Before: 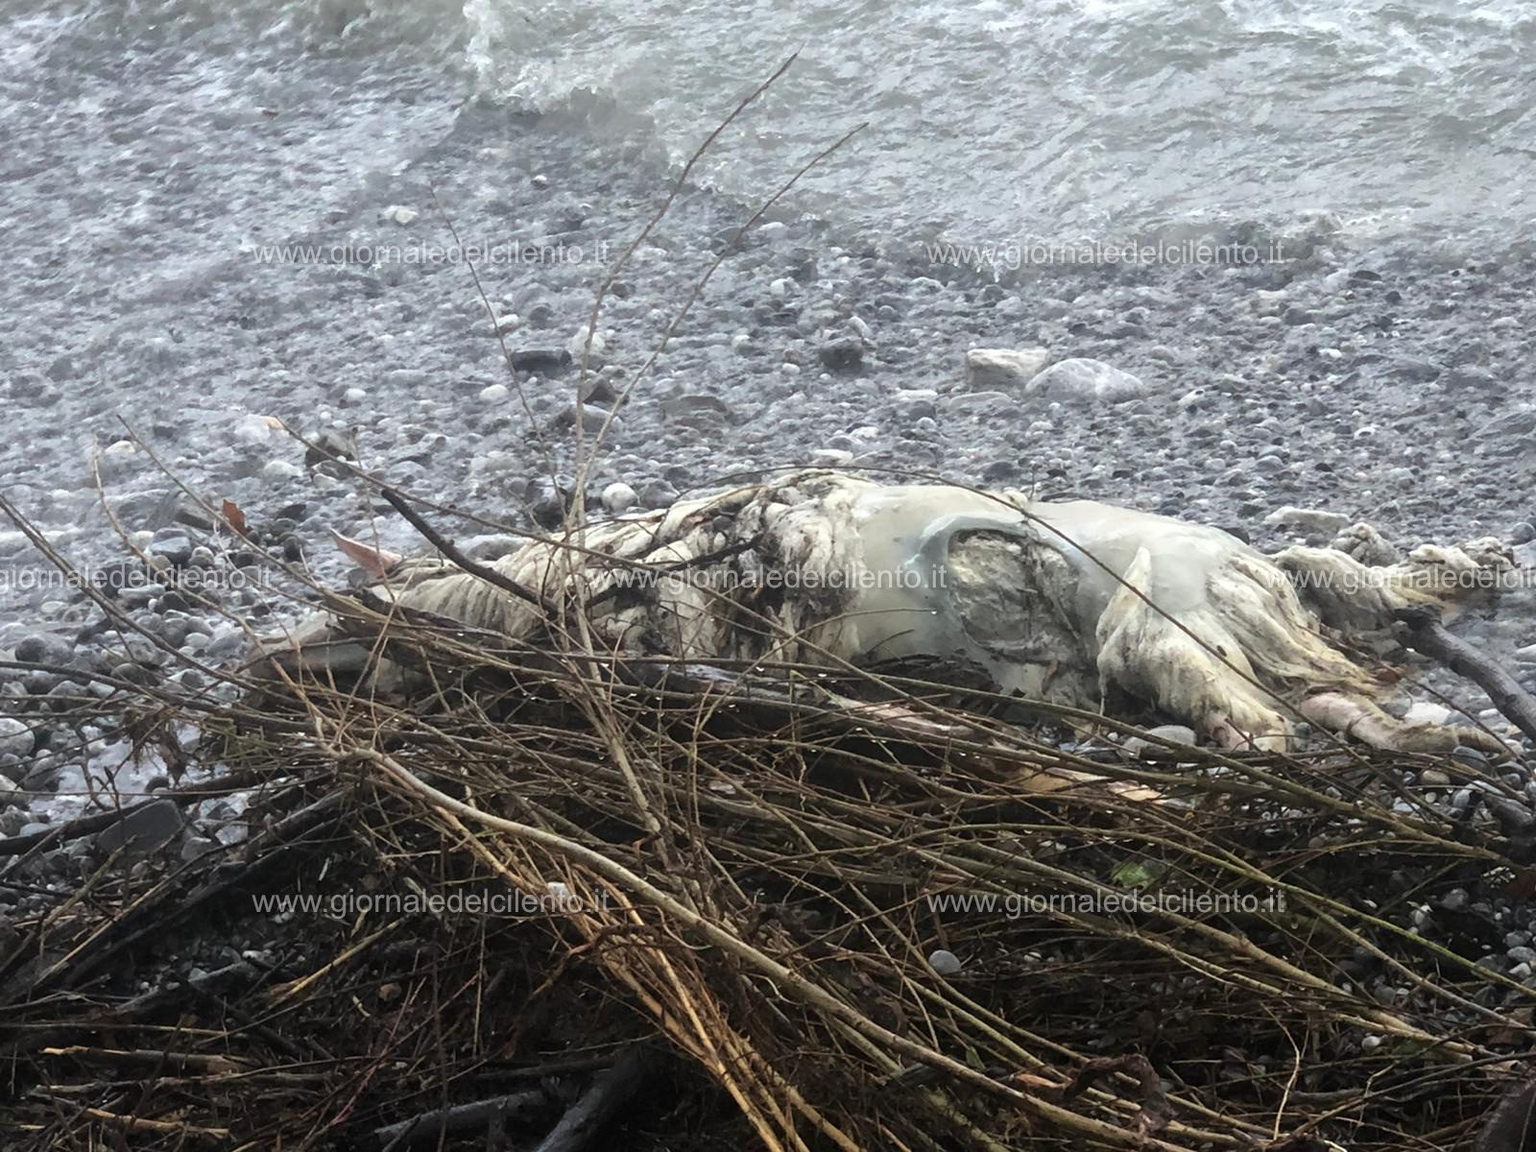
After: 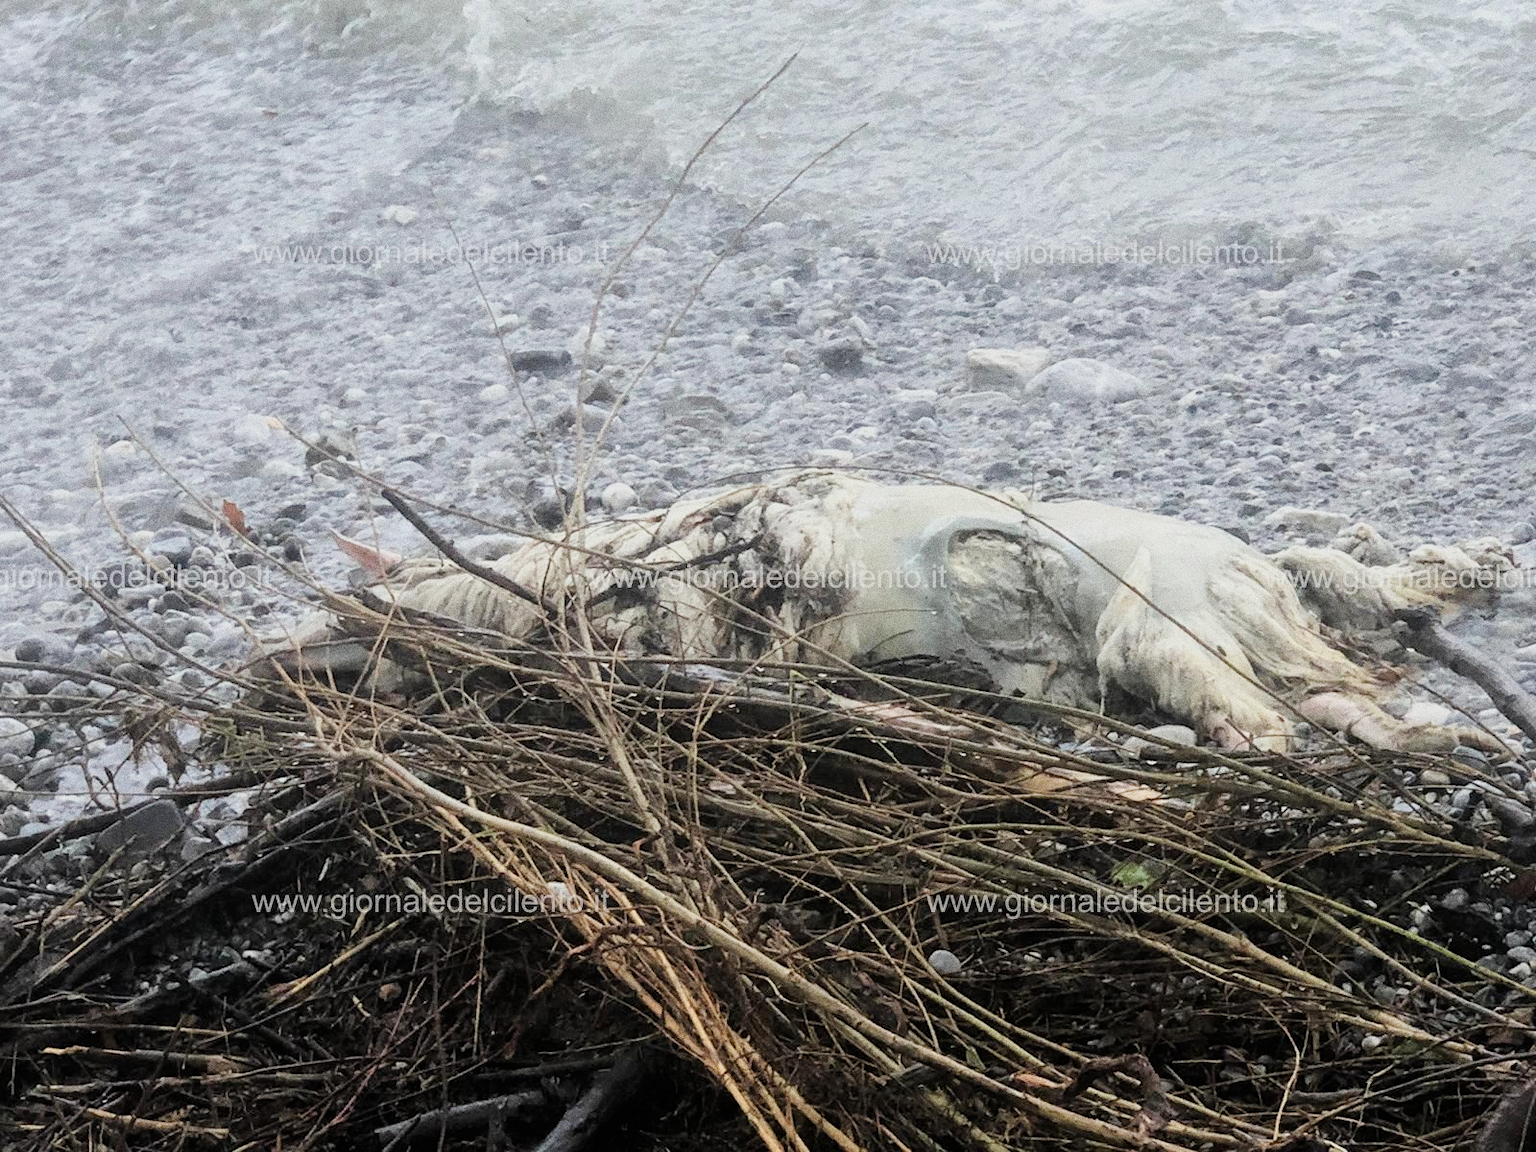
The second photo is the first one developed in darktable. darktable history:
exposure: exposure 0.921 EV, compensate highlight preservation false
grain: coarseness 0.09 ISO, strength 40%
filmic rgb: black relative exposure -6.98 EV, white relative exposure 5.63 EV, hardness 2.86
